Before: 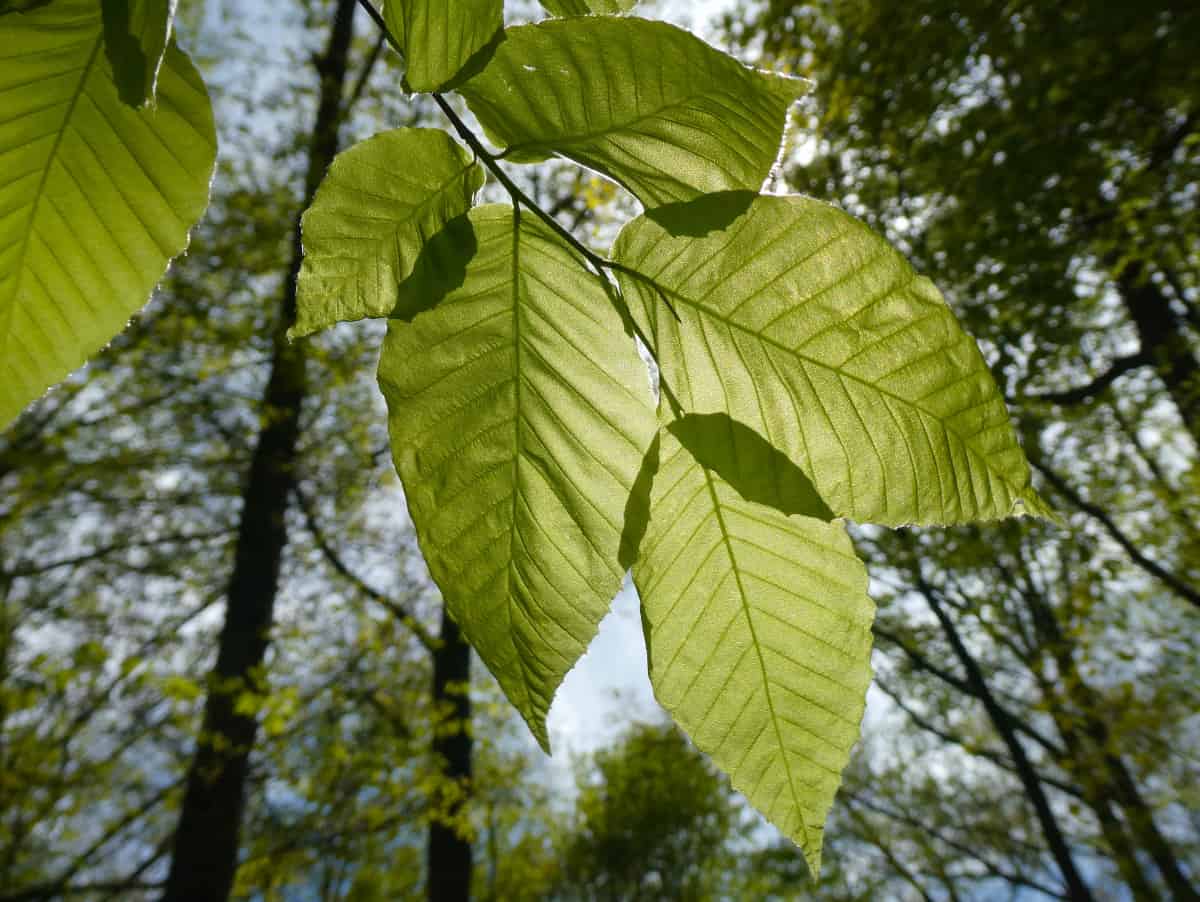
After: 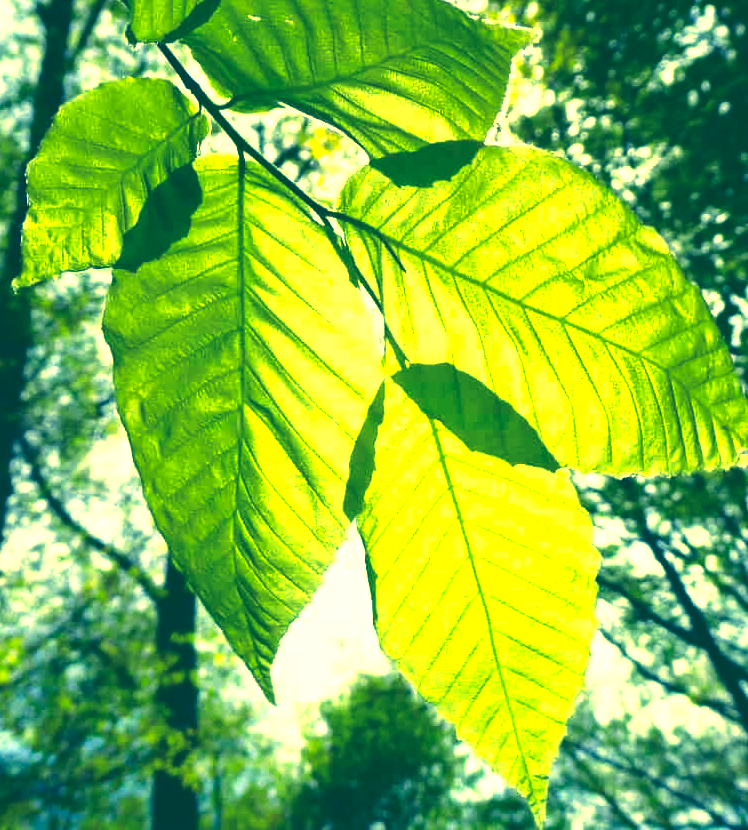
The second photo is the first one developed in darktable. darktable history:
crop and rotate: left 22.918%, top 5.629%, right 14.711%, bottom 2.247%
exposure: black level correction 0, exposure 1.45 EV, compensate exposure bias true, compensate highlight preservation false
color correction: highlights a* 1.83, highlights b* 34.02, shadows a* -36.68, shadows b* -5.48
rgb curve: curves: ch0 [(0, 0.186) (0.314, 0.284) (0.576, 0.466) (0.805, 0.691) (0.936, 0.886)]; ch1 [(0, 0.186) (0.314, 0.284) (0.581, 0.534) (0.771, 0.746) (0.936, 0.958)]; ch2 [(0, 0.216) (0.275, 0.39) (1, 1)], mode RGB, independent channels, compensate middle gray true, preserve colors none
